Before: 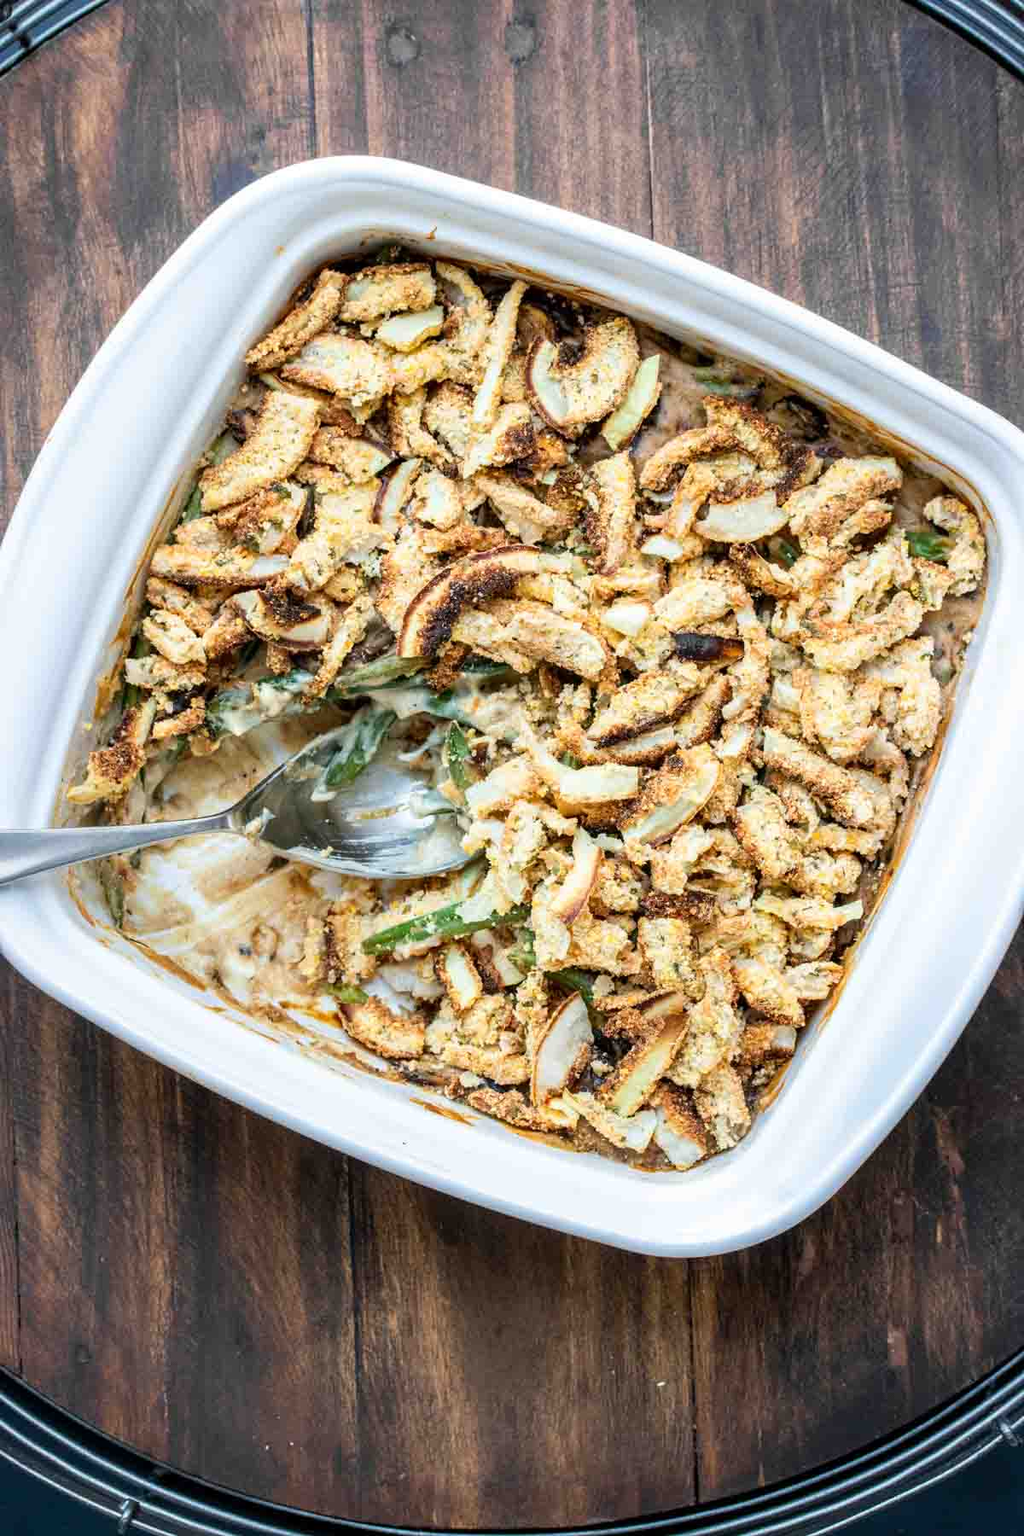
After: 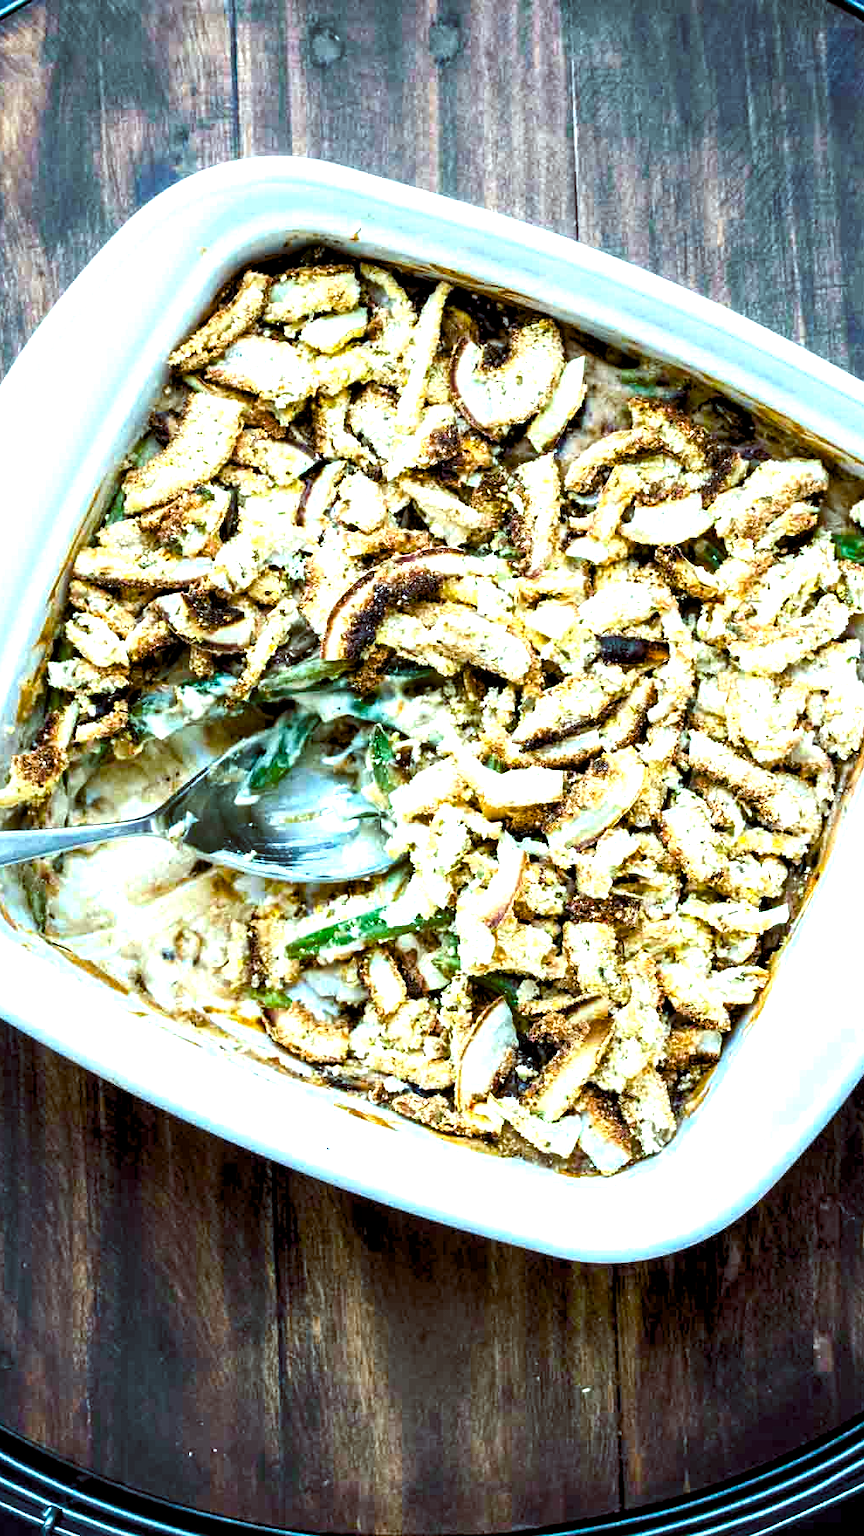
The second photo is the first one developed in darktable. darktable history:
levels: levels [0.031, 0.5, 0.969]
color balance rgb: shadows lift › luminance -7.7%, shadows lift › chroma 2.13%, shadows lift › hue 200.79°, power › luminance -7.77%, power › chroma 2.27%, power › hue 220.69°, highlights gain › luminance 15.15%, highlights gain › chroma 4%, highlights gain › hue 209.35°, global offset › luminance -0.21%, global offset › chroma 0.27%, perceptual saturation grading › global saturation 24.42%, perceptual saturation grading › highlights -24.42%, perceptual saturation grading › mid-tones 24.42%, perceptual saturation grading › shadows 40%, perceptual brilliance grading › global brilliance -5%, perceptual brilliance grading › highlights 24.42%, perceptual brilliance grading › mid-tones 7%, perceptual brilliance grading › shadows -5%
crop: left 7.598%, right 7.873%
